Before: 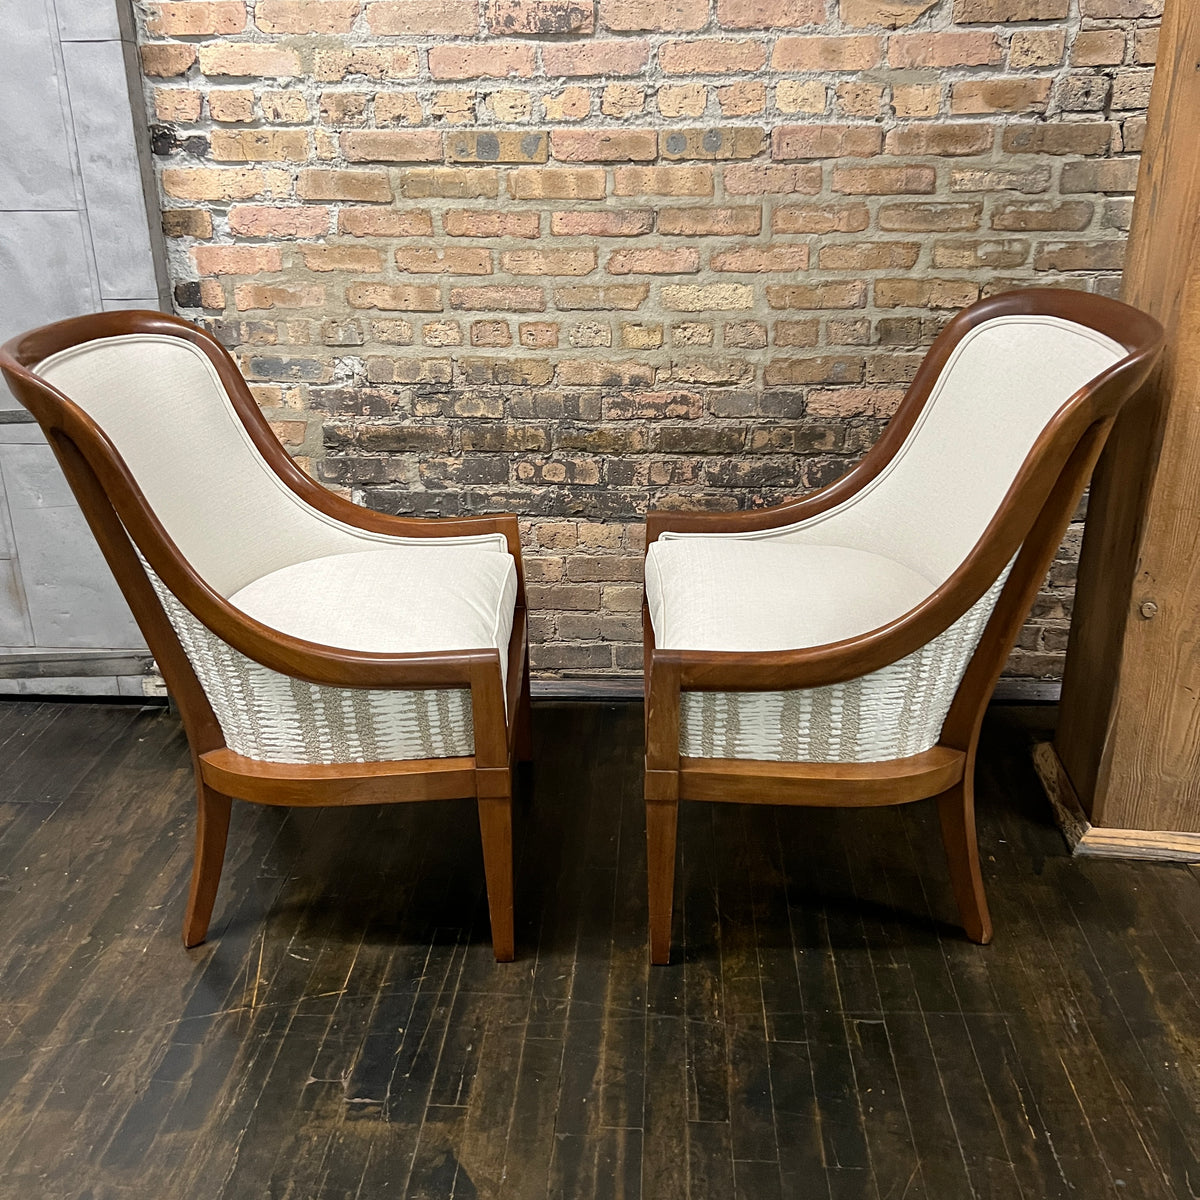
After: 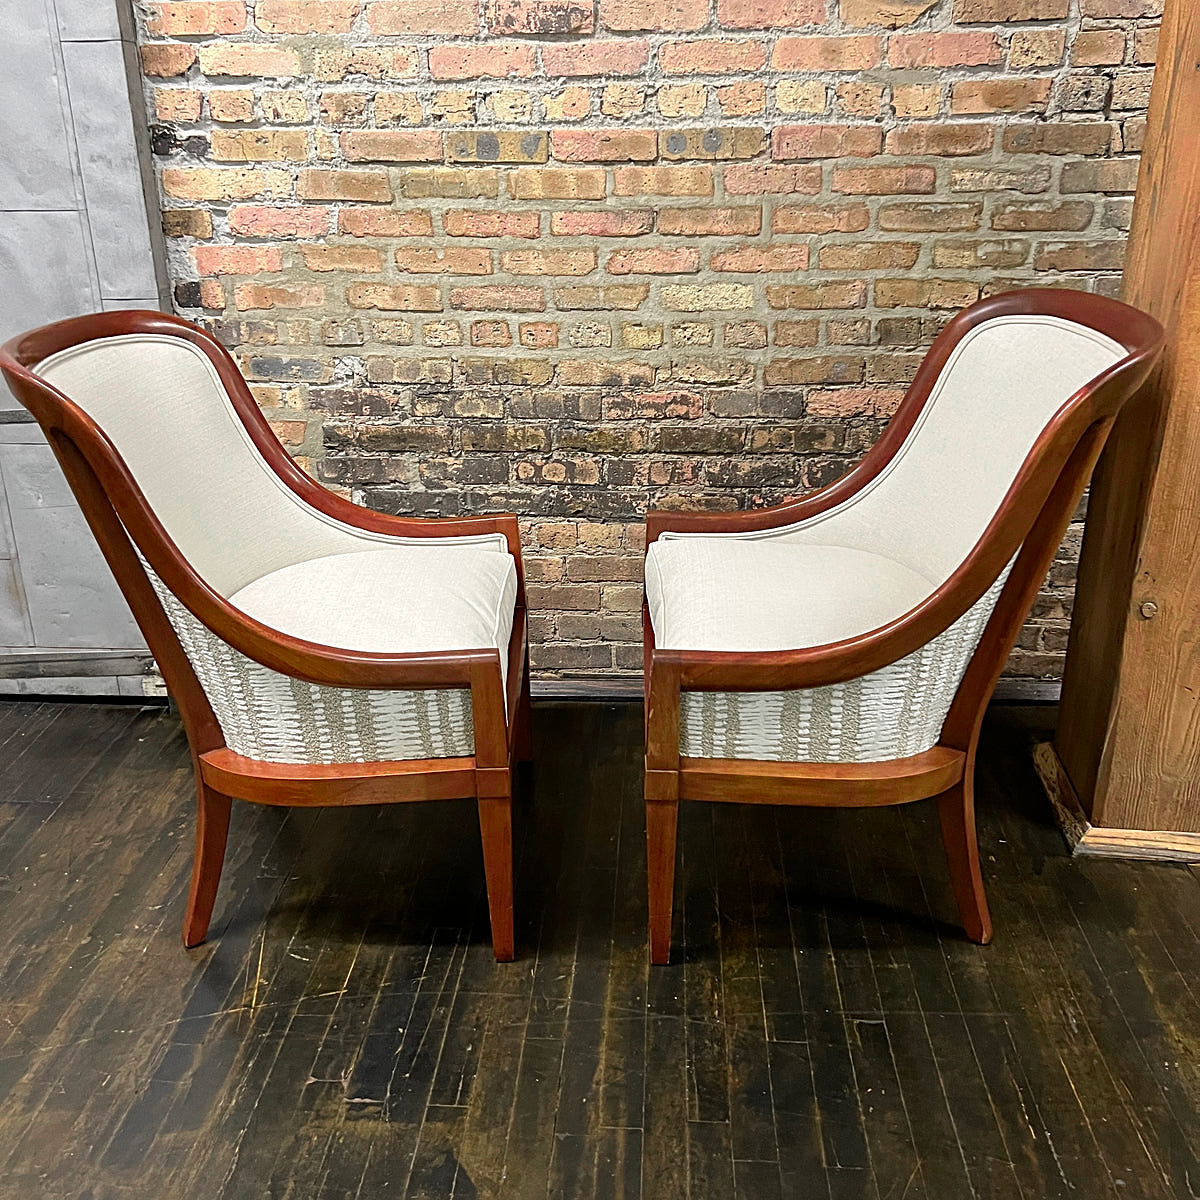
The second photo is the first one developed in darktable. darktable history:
color zones: curves: ch0 [(0, 0.533) (0.126, 0.533) (0.234, 0.533) (0.368, 0.357) (0.5, 0.5) (0.625, 0.5) (0.74, 0.637) (0.875, 0.5)]; ch1 [(0.004, 0.708) (0.129, 0.662) (0.25, 0.5) (0.375, 0.331) (0.496, 0.396) (0.625, 0.649) (0.739, 0.26) (0.875, 0.5) (1, 0.478)]; ch2 [(0, 0.409) (0.132, 0.403) (0.236, 0.558) (0.379, 0.448) (0.5, 0.5) (0.625, 0.5) (0.691, 0.39) (0.875, 0.5)]
sharpen: on, module defaults
